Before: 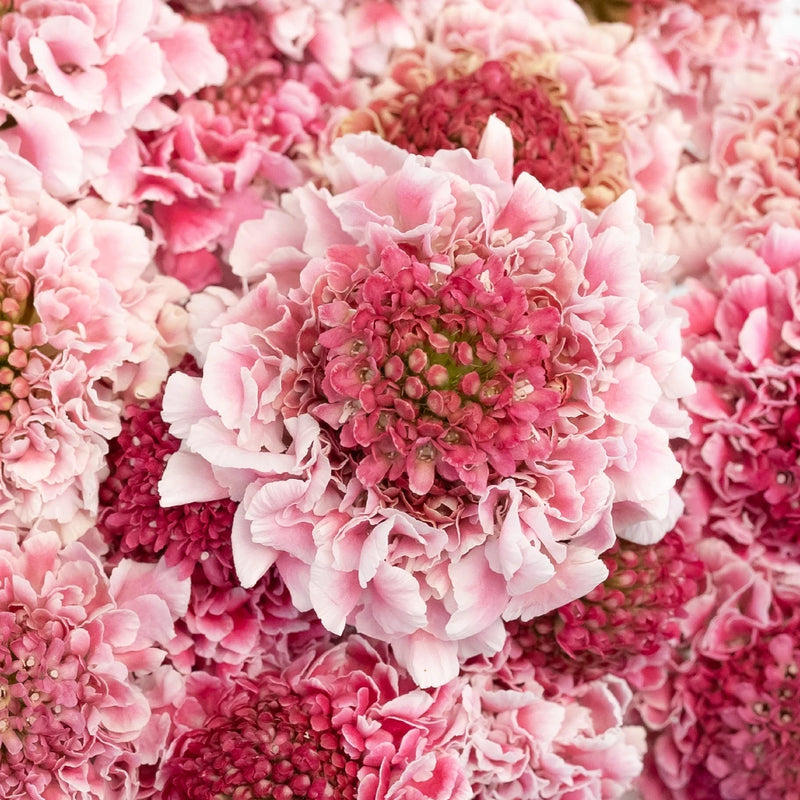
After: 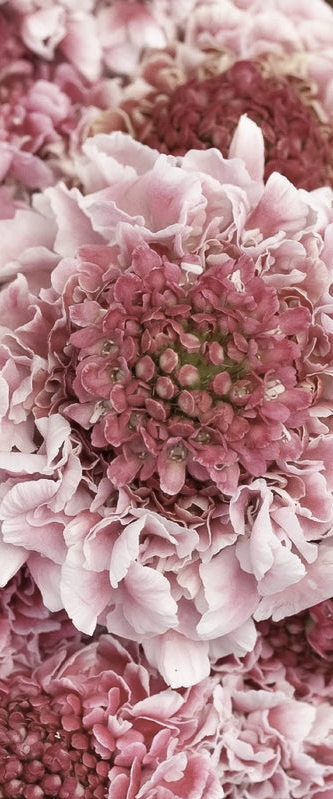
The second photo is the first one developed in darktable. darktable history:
crop: left 31.229%, right 27.105%
color correction: saturation 0.57
shadows and highlights: radius 118.69, shadows 42.21, highlights -61.56, soften with gaussian
